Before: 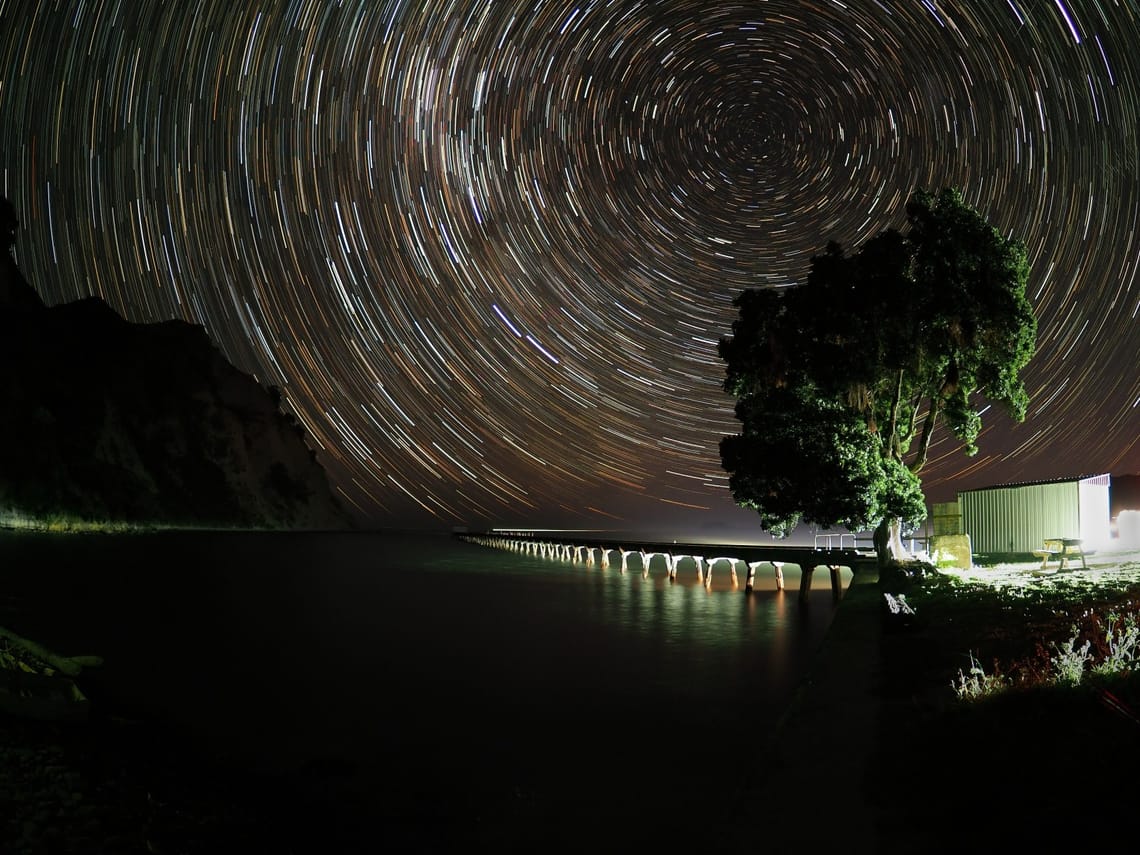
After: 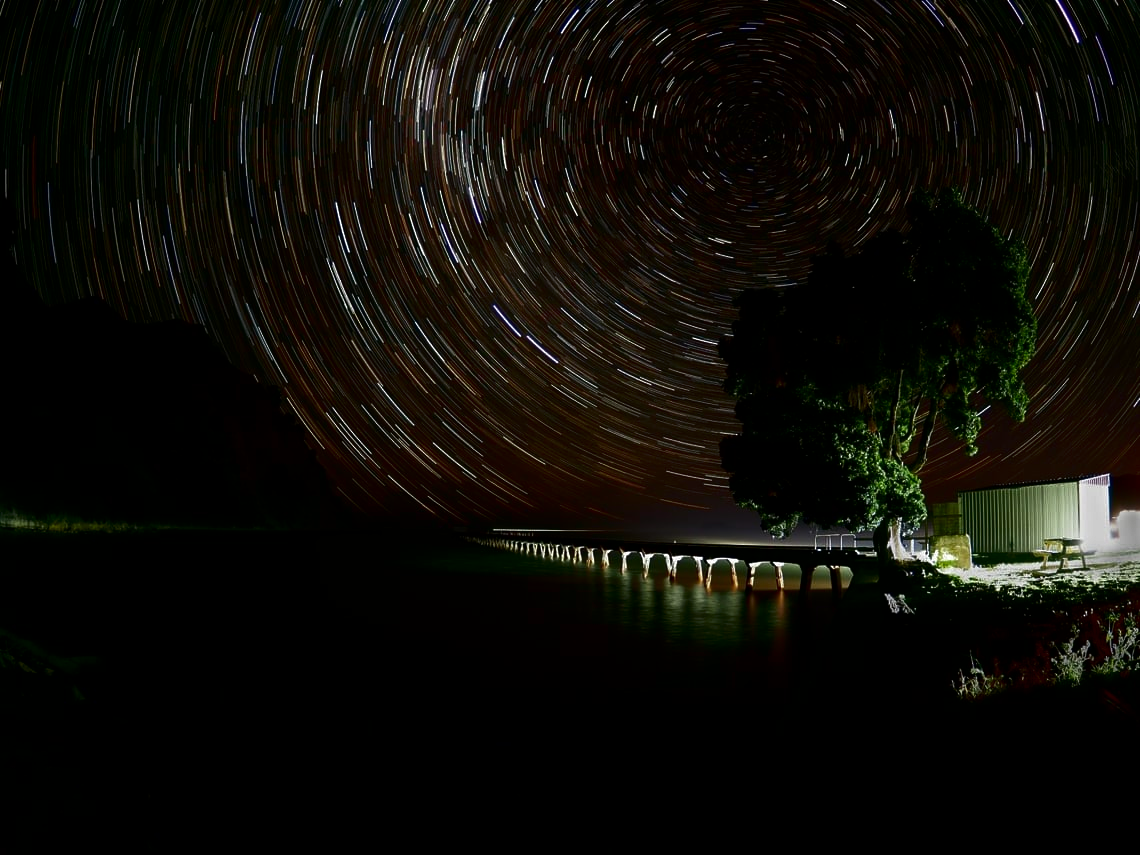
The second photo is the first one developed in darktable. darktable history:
tone equalizer: on, module defaults
contrast brightness saturation: brightness -0.522
